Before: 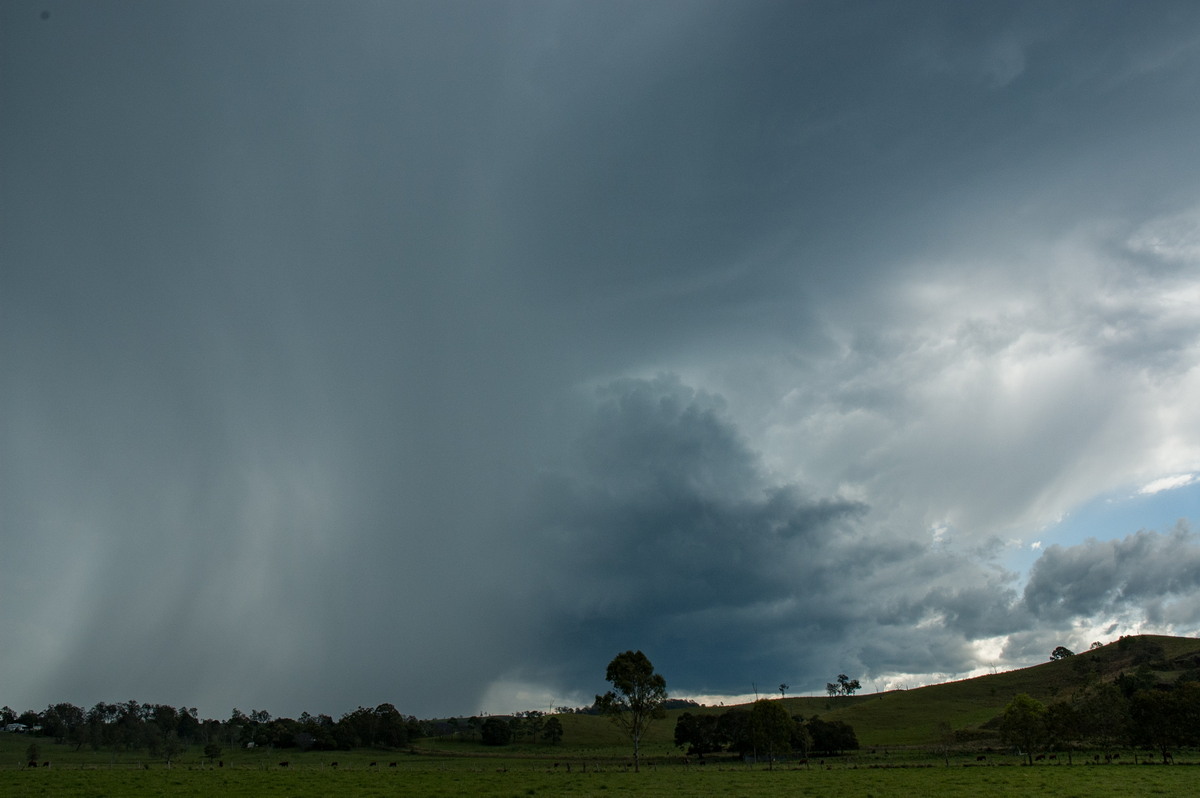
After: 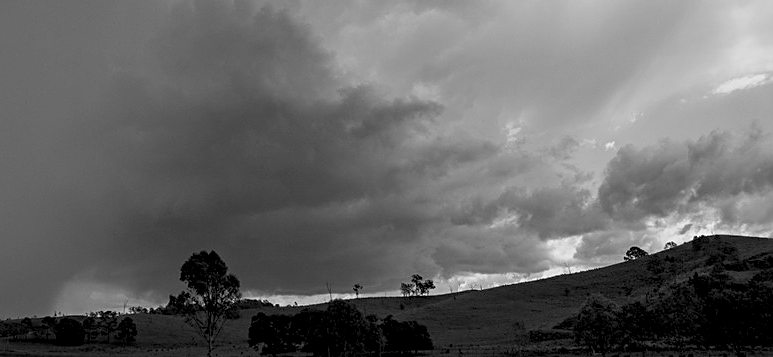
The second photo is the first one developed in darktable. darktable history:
monochrome: a -3.63, b -0.465
sharpen: on, module defaults
crop and rotate: left 35.509%, top 50.238%, bottom 4.934%
color balance rgb: global offset › luminance -0.5%, perceptual saturation grading › highlights -17.77%, perceptual saturation grading › mid-tones 33.1%, perceptual saturation grading › shadows 50.52%, perceptual brilliance grading › highlights 10.8%, perceptual brilliance grading › shadows -10.8%, global vibrance 24.22%, contrast -25%
